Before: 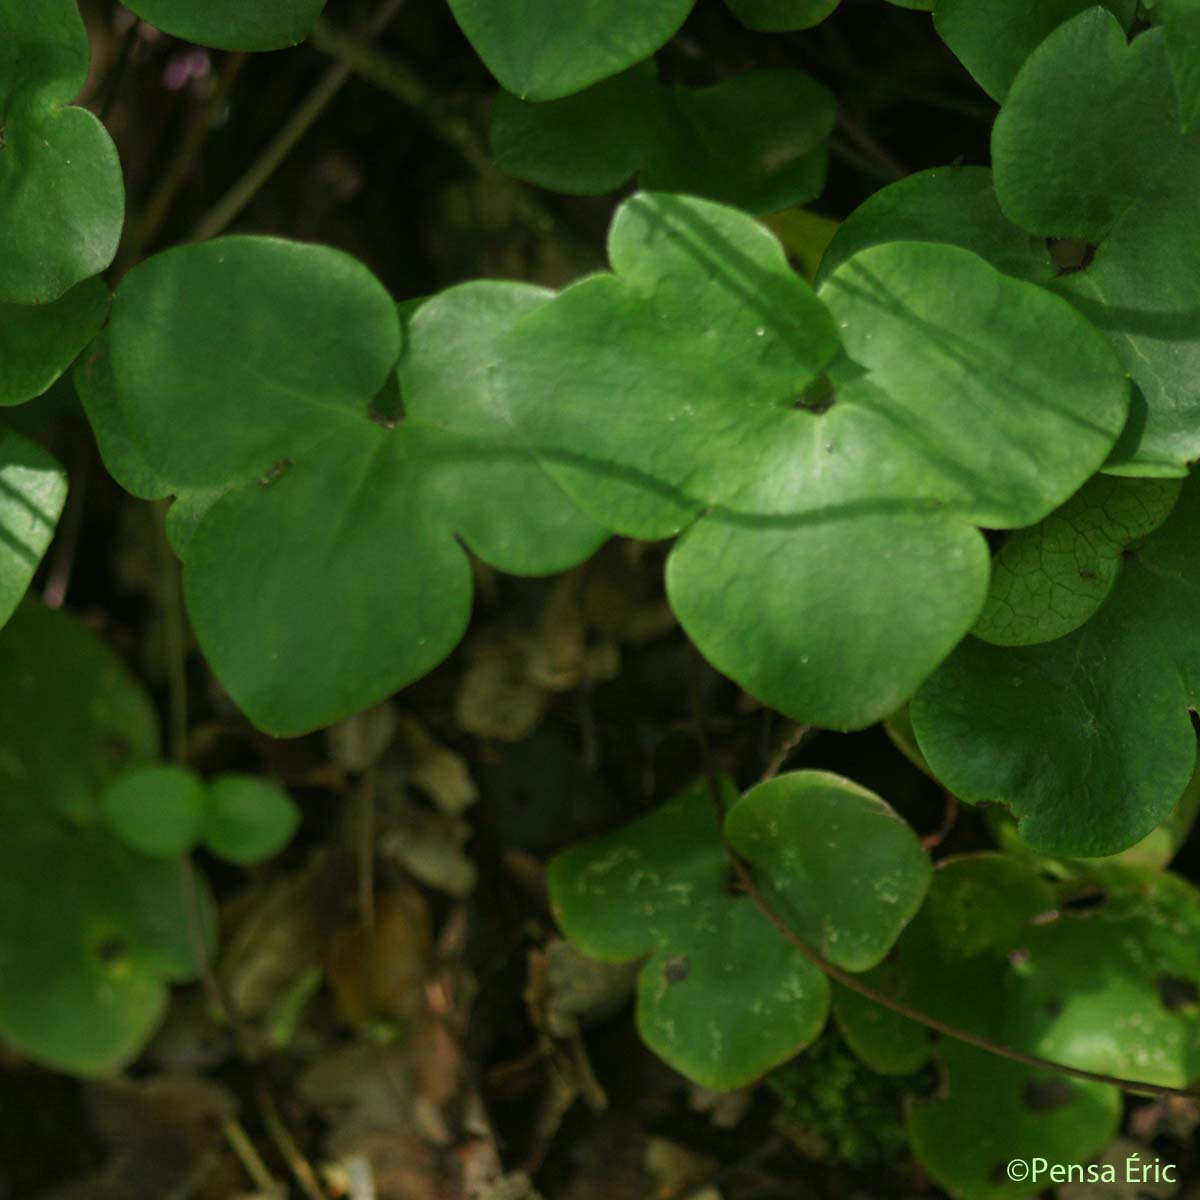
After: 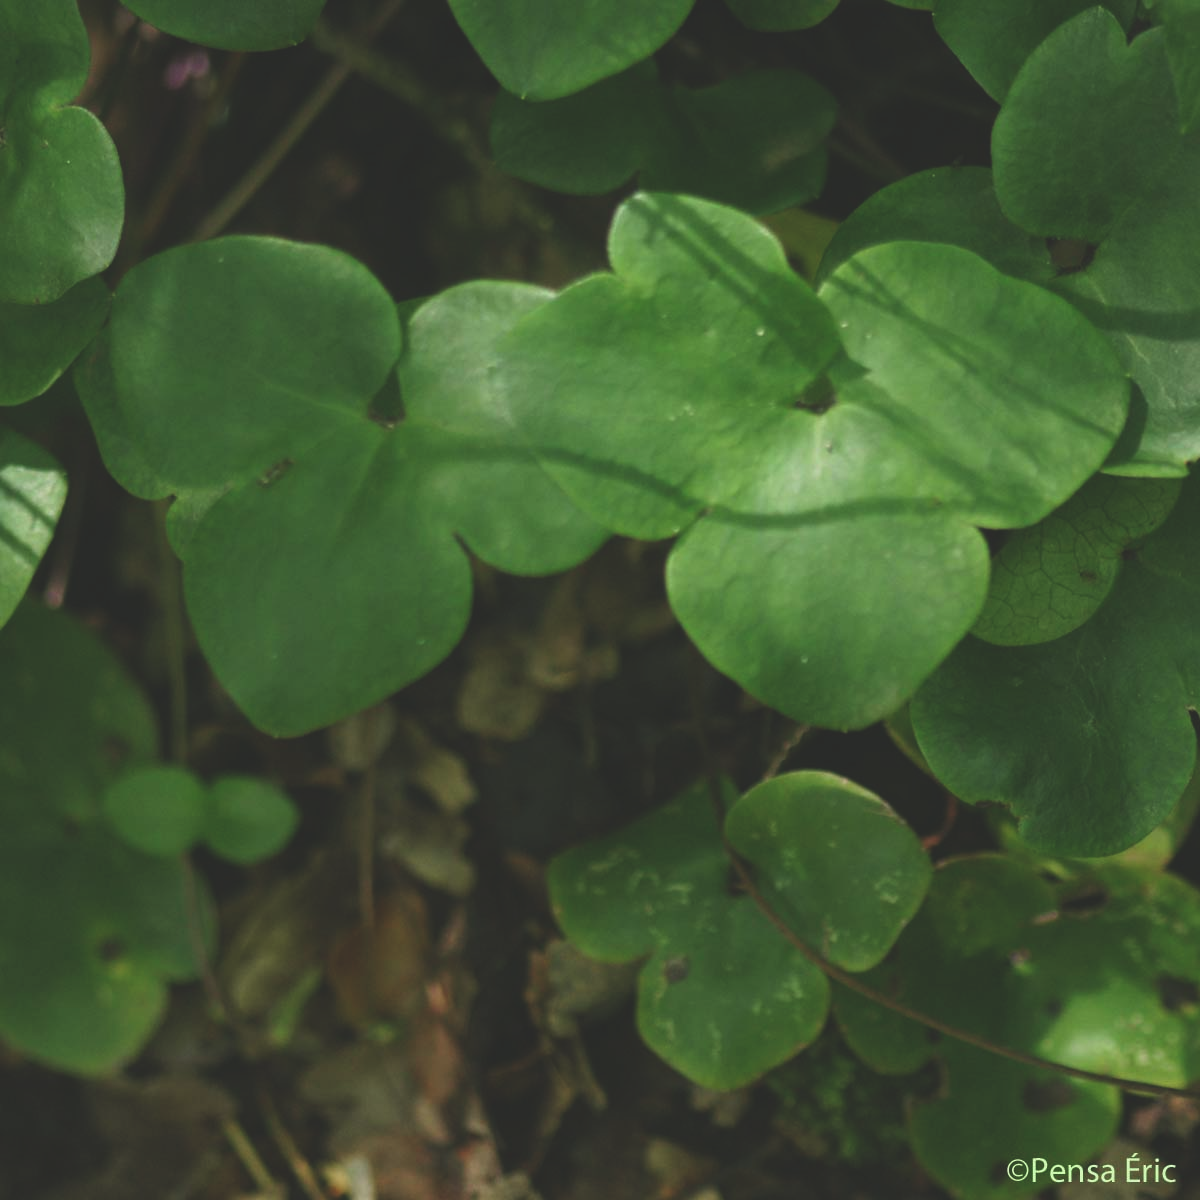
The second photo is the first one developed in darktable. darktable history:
exposure: black level correction -0.022, exposure -0.037 EV, compensate highlight preservation false
